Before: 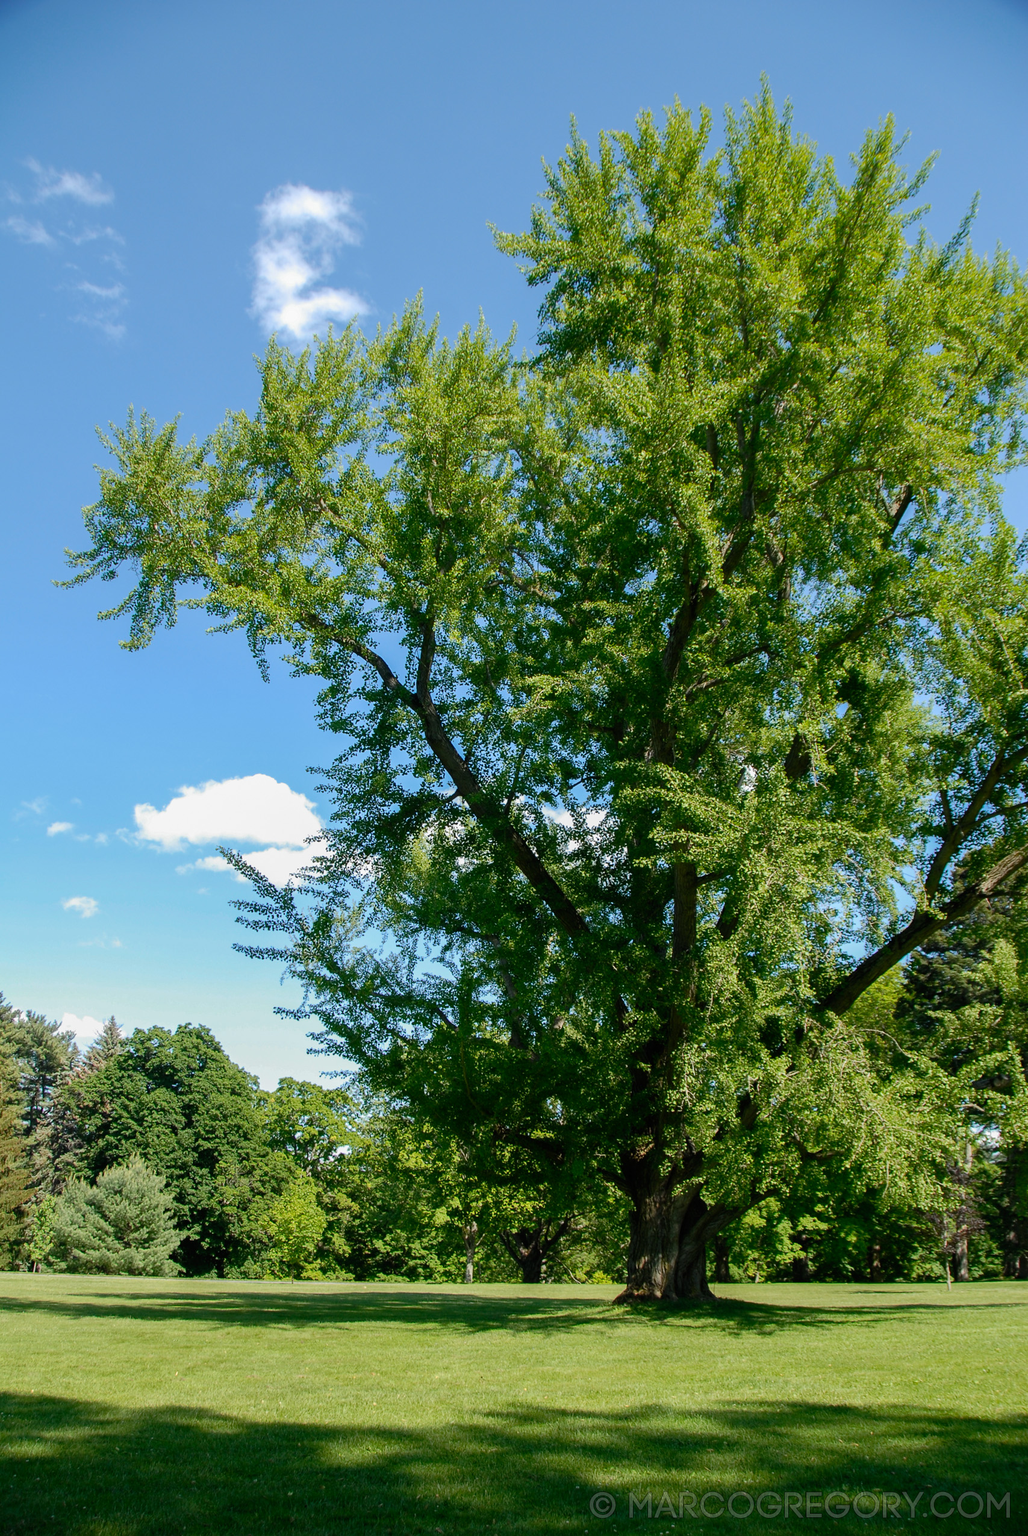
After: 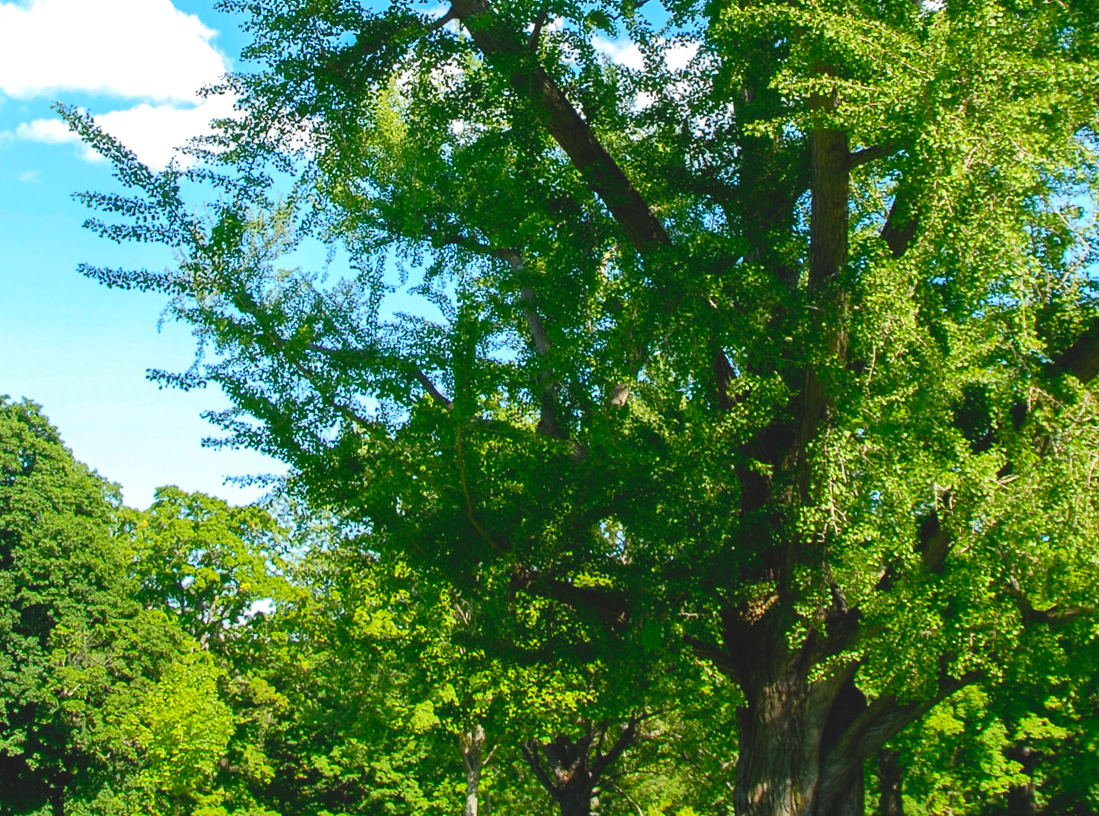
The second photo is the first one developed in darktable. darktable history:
crop: left 18.091%, top 51.13%, right 17.525%, bottom 16.85%
contrast brightness saturation: contrast -0.19, saturation 0.19
exposure: exposure 0.766 EV, compensate highlight preservation false
